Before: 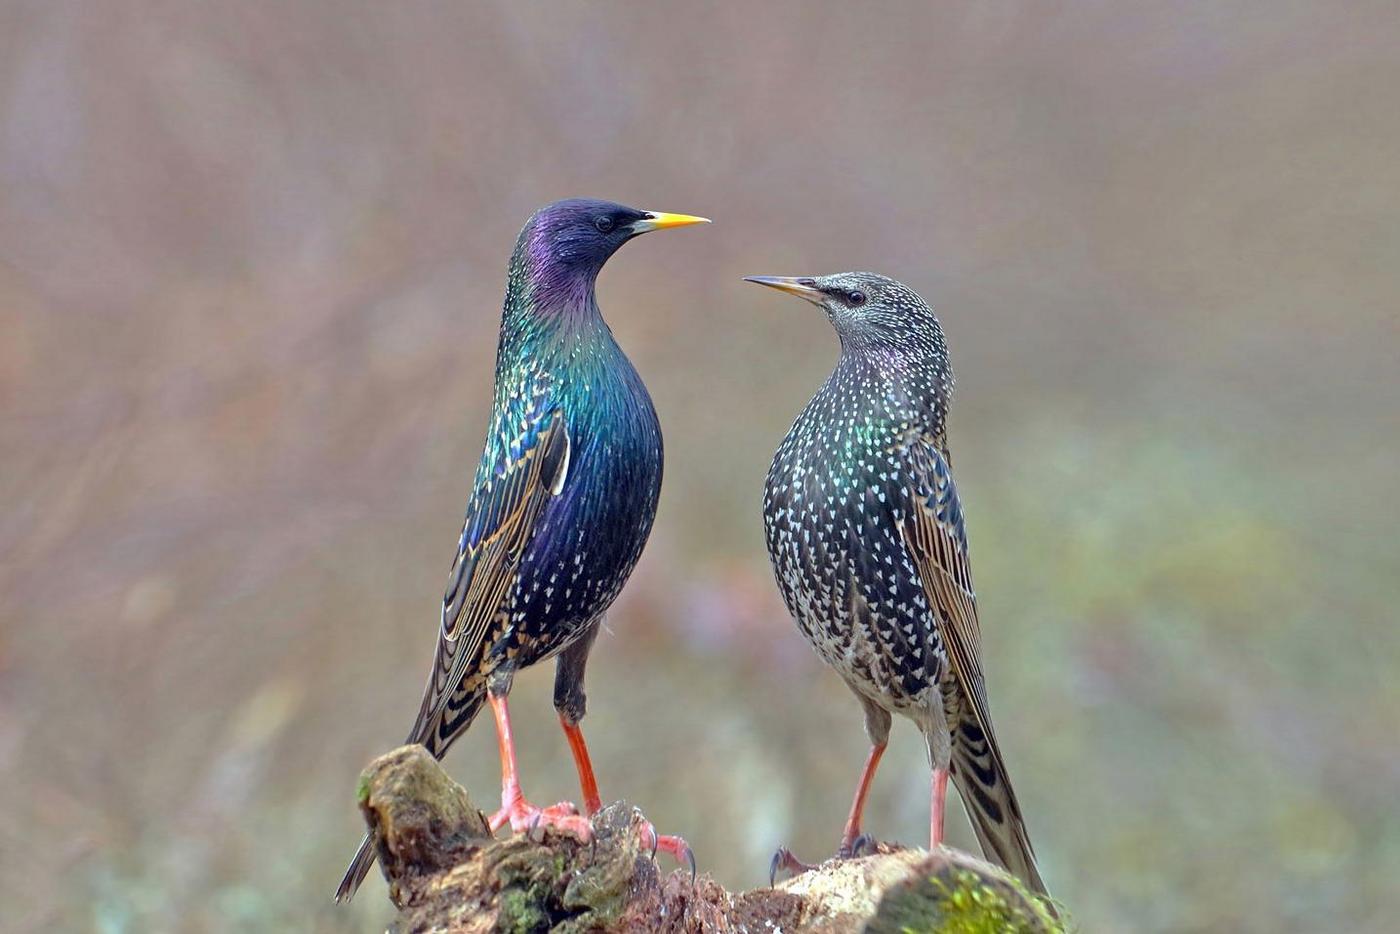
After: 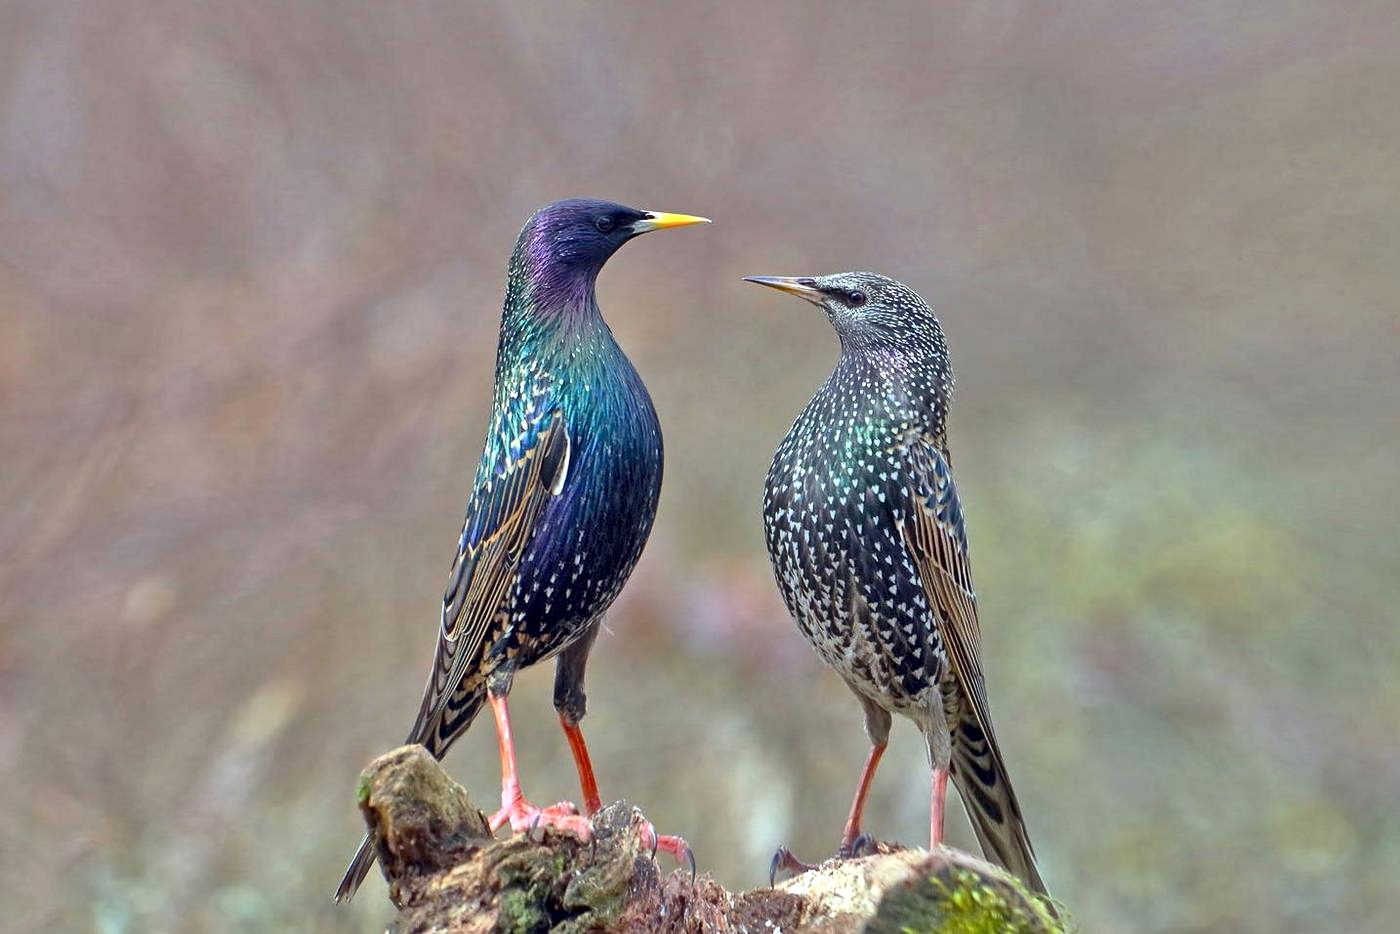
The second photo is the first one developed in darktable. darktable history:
local contrast: mode bilateral grid, contrast 21, coarseness 50, detail 141%, midtone range 0.2
